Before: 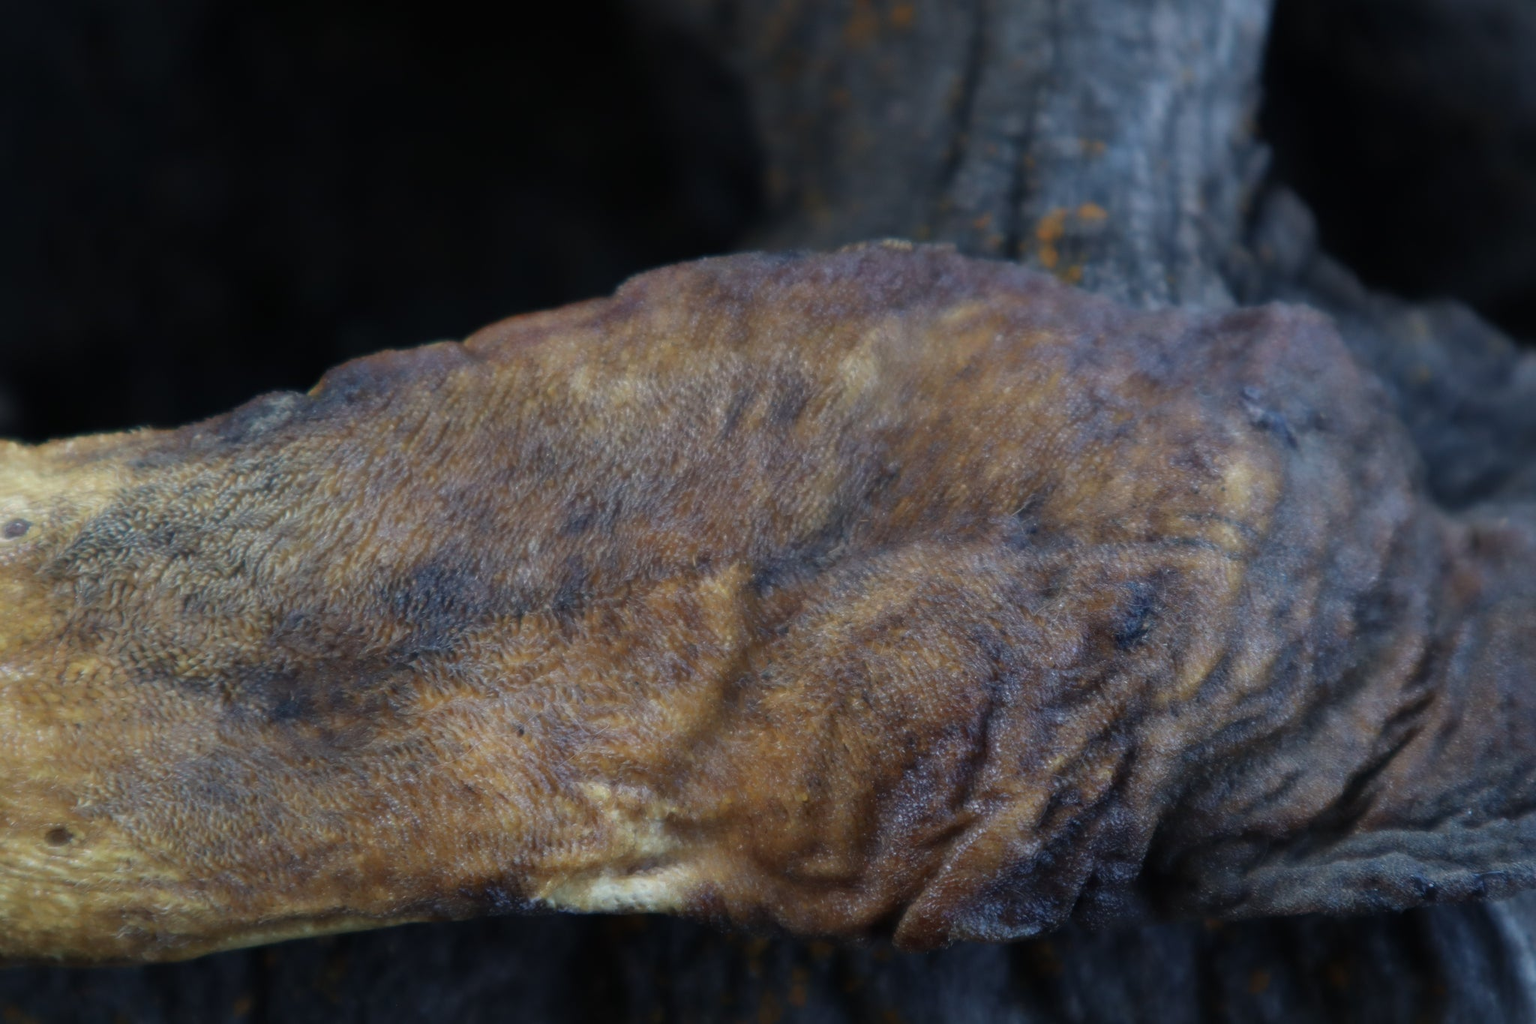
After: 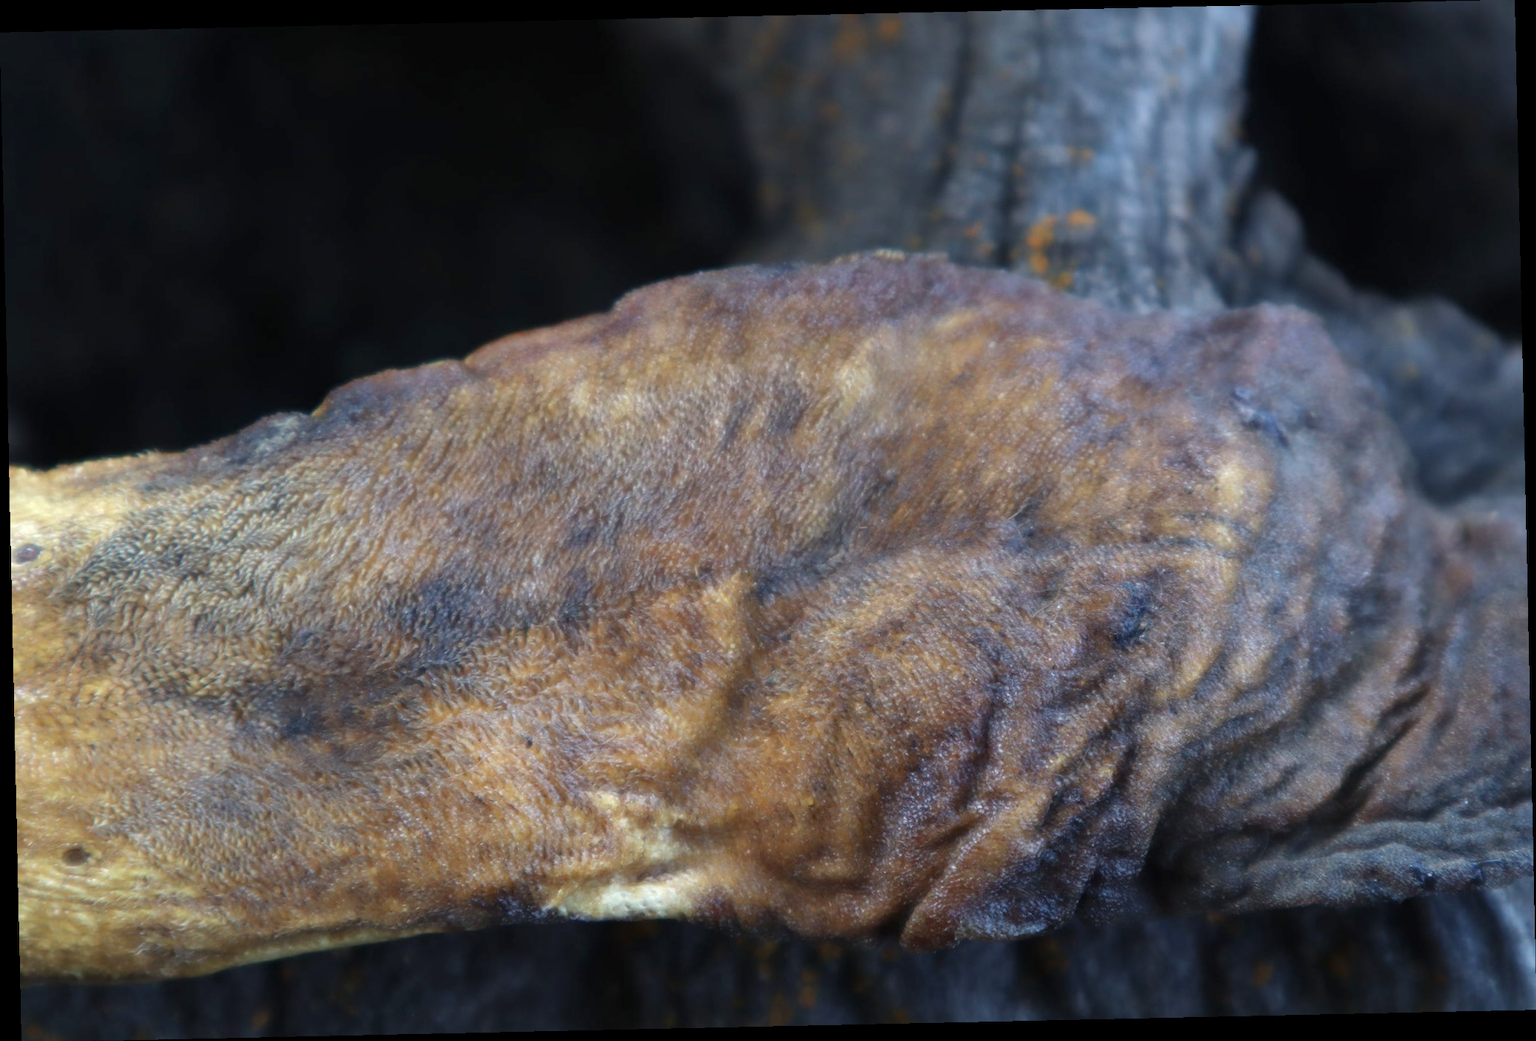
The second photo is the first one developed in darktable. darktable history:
rotate and perspective: rotation -1.24°, automatic cropping off
exposure: exposure 0.7 EV, compensate highlight preservation false
